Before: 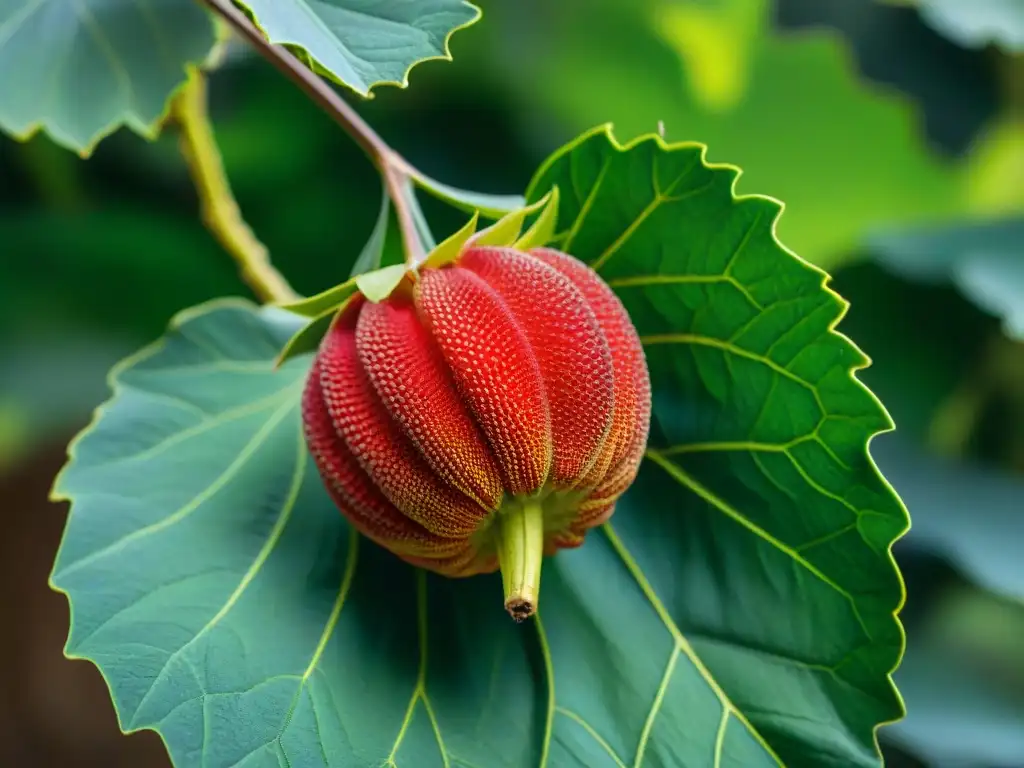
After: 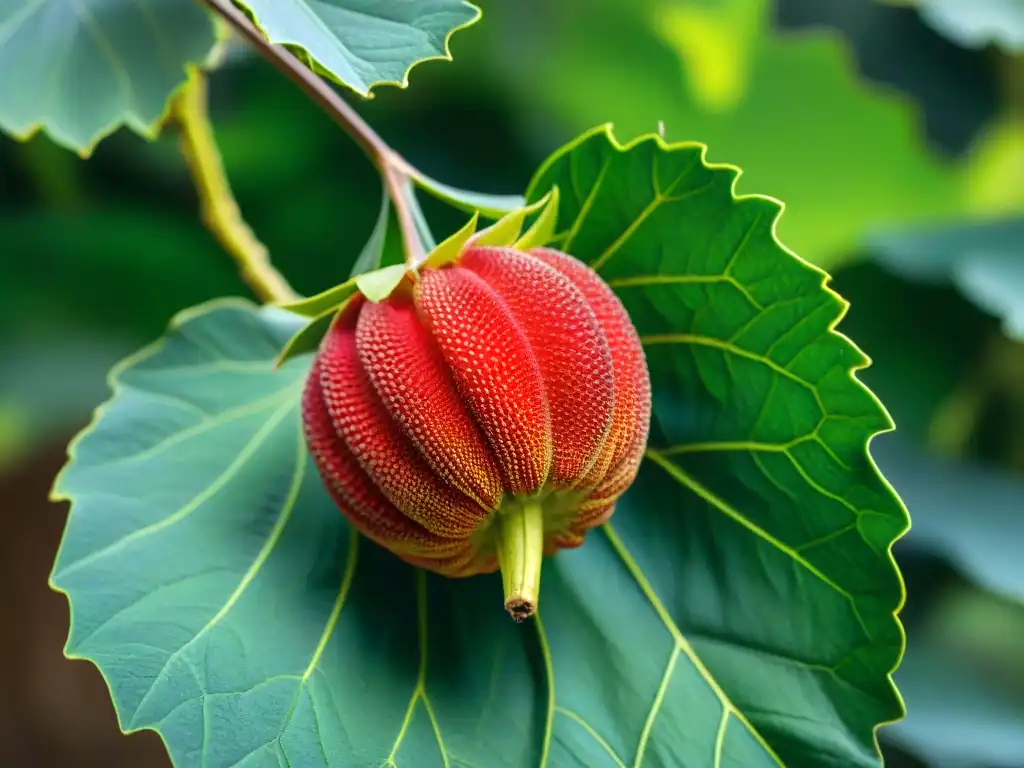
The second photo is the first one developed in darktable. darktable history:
exposure: exposure 0.238 EV, compensate highlight preservation false
